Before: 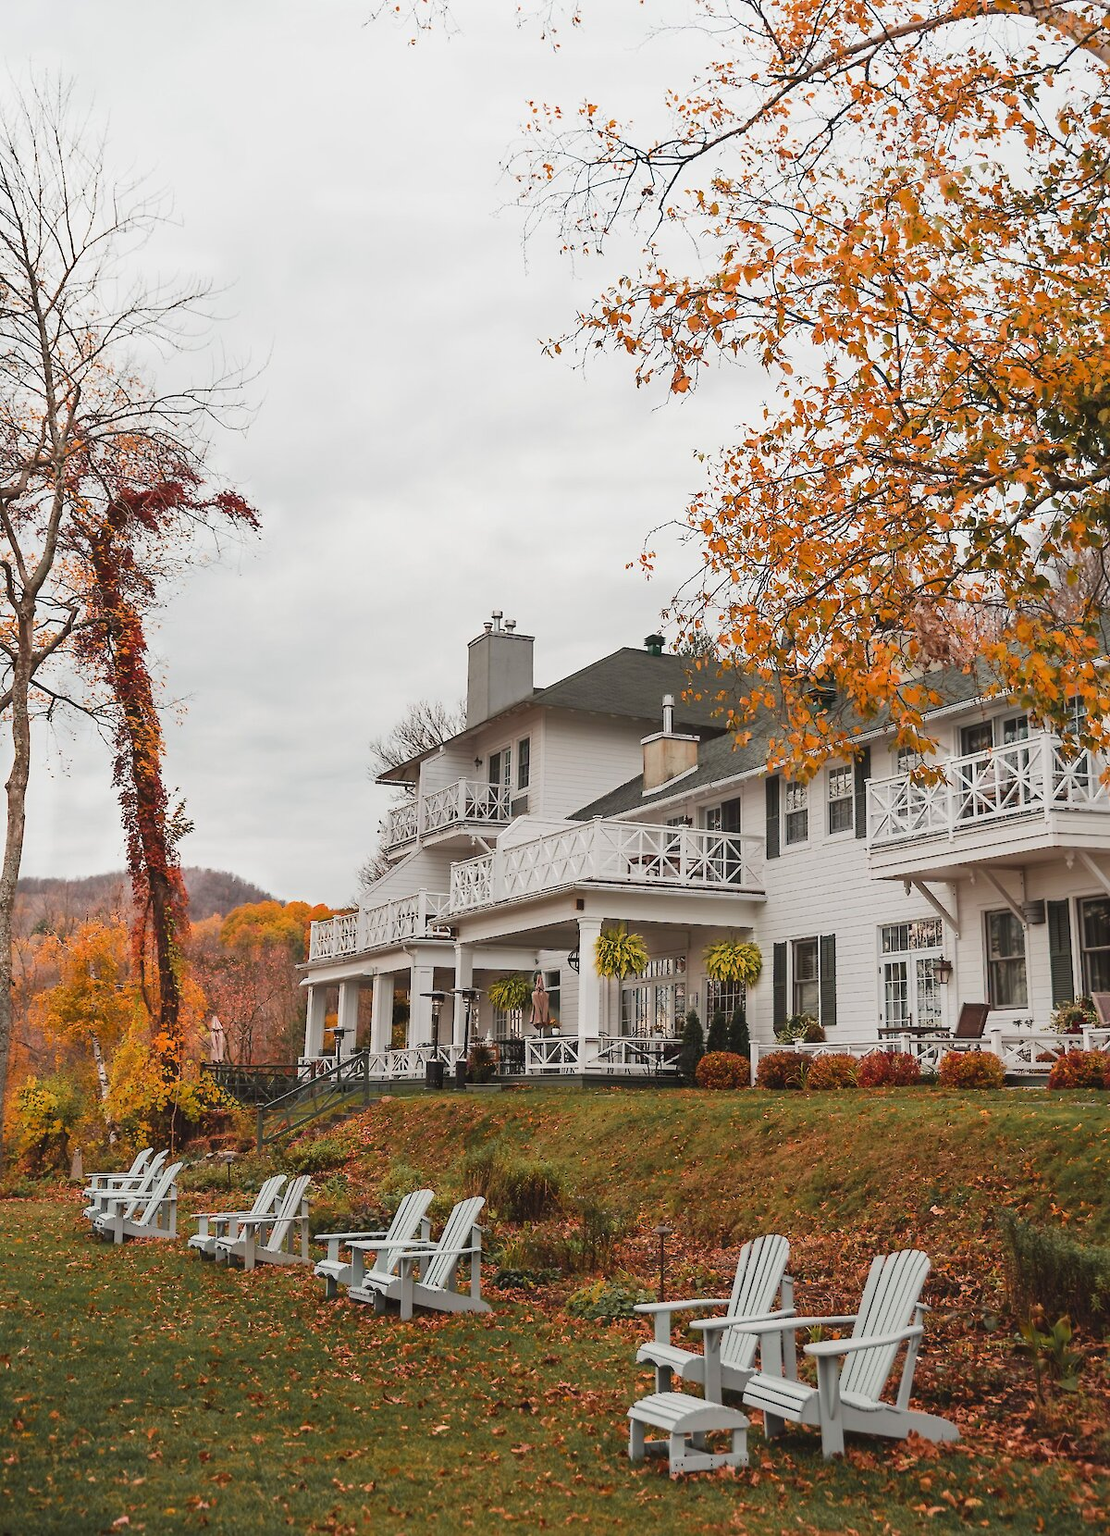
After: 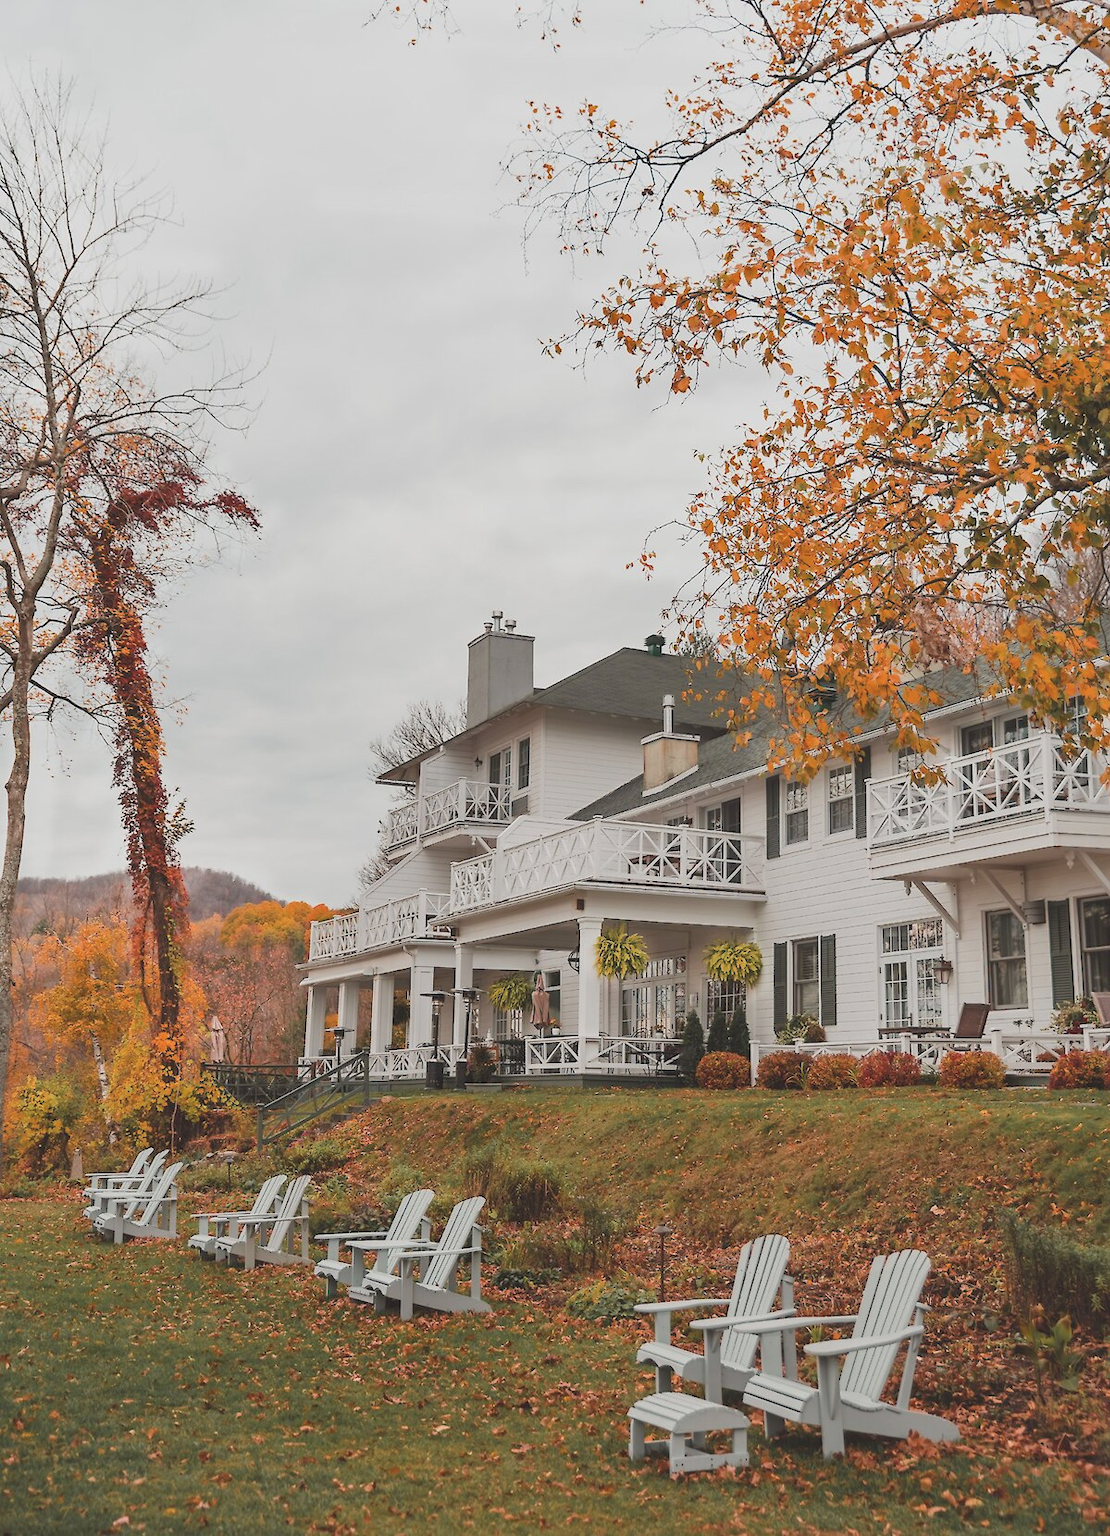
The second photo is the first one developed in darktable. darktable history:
shadows and highlights: shadows 29.39, highlights -29.5, highlights color adjustment 0.006%, low approximation 0.01, soften with gaussian
contrast brightness saturation: contrast -0.143, brightness 0.048, saturation -0.122
